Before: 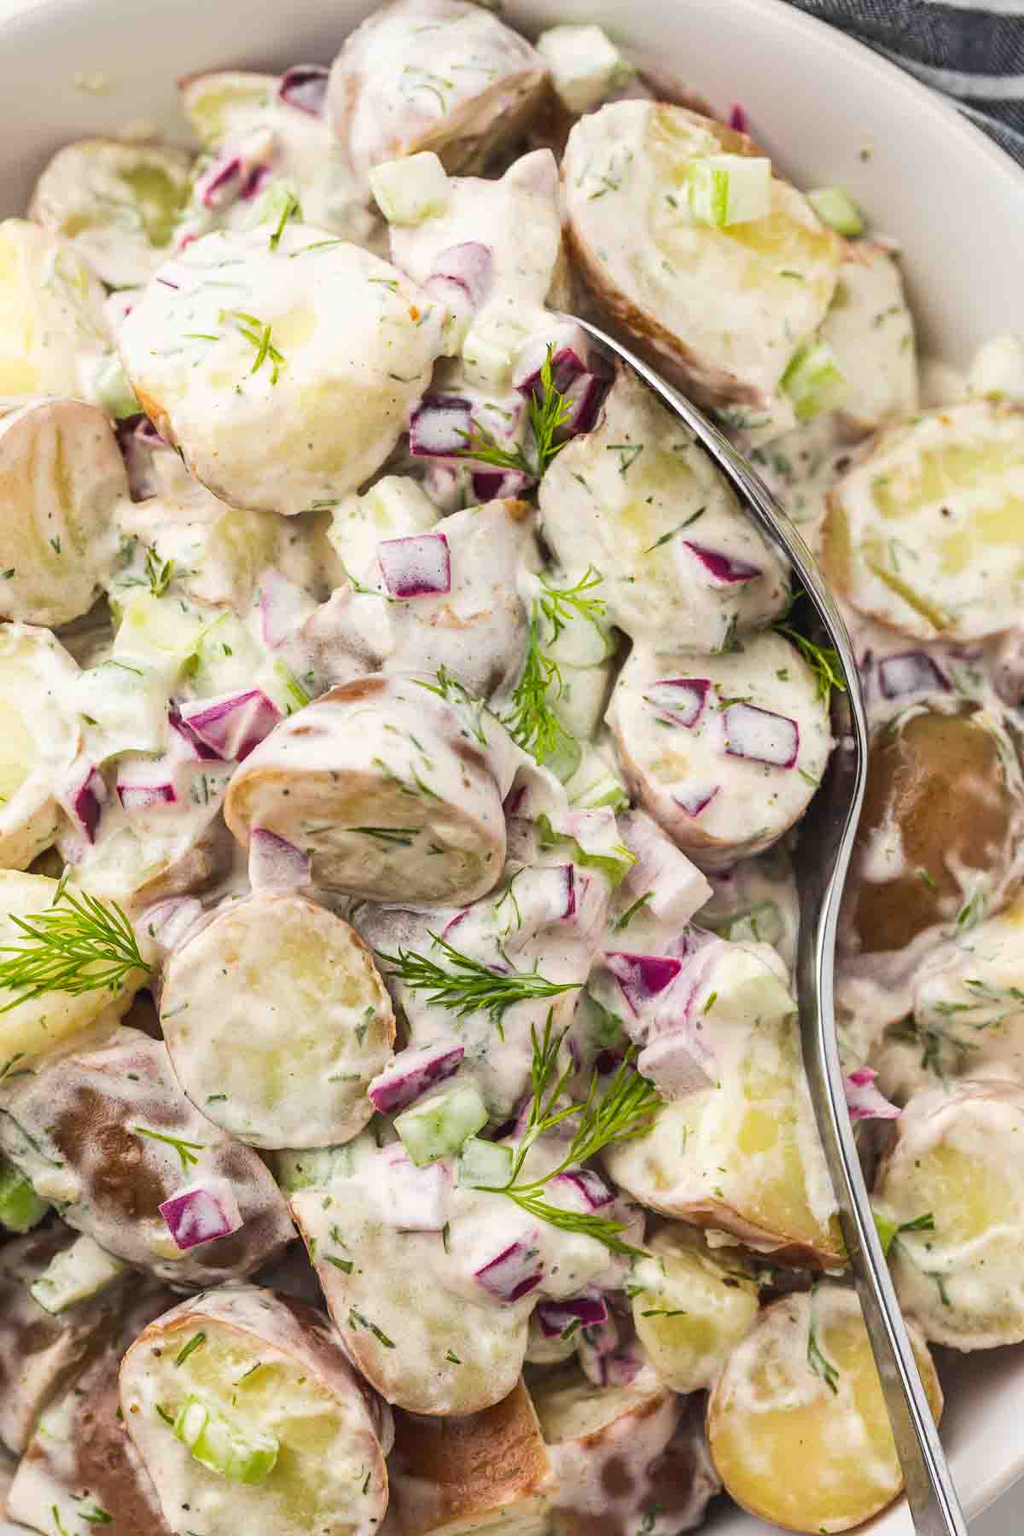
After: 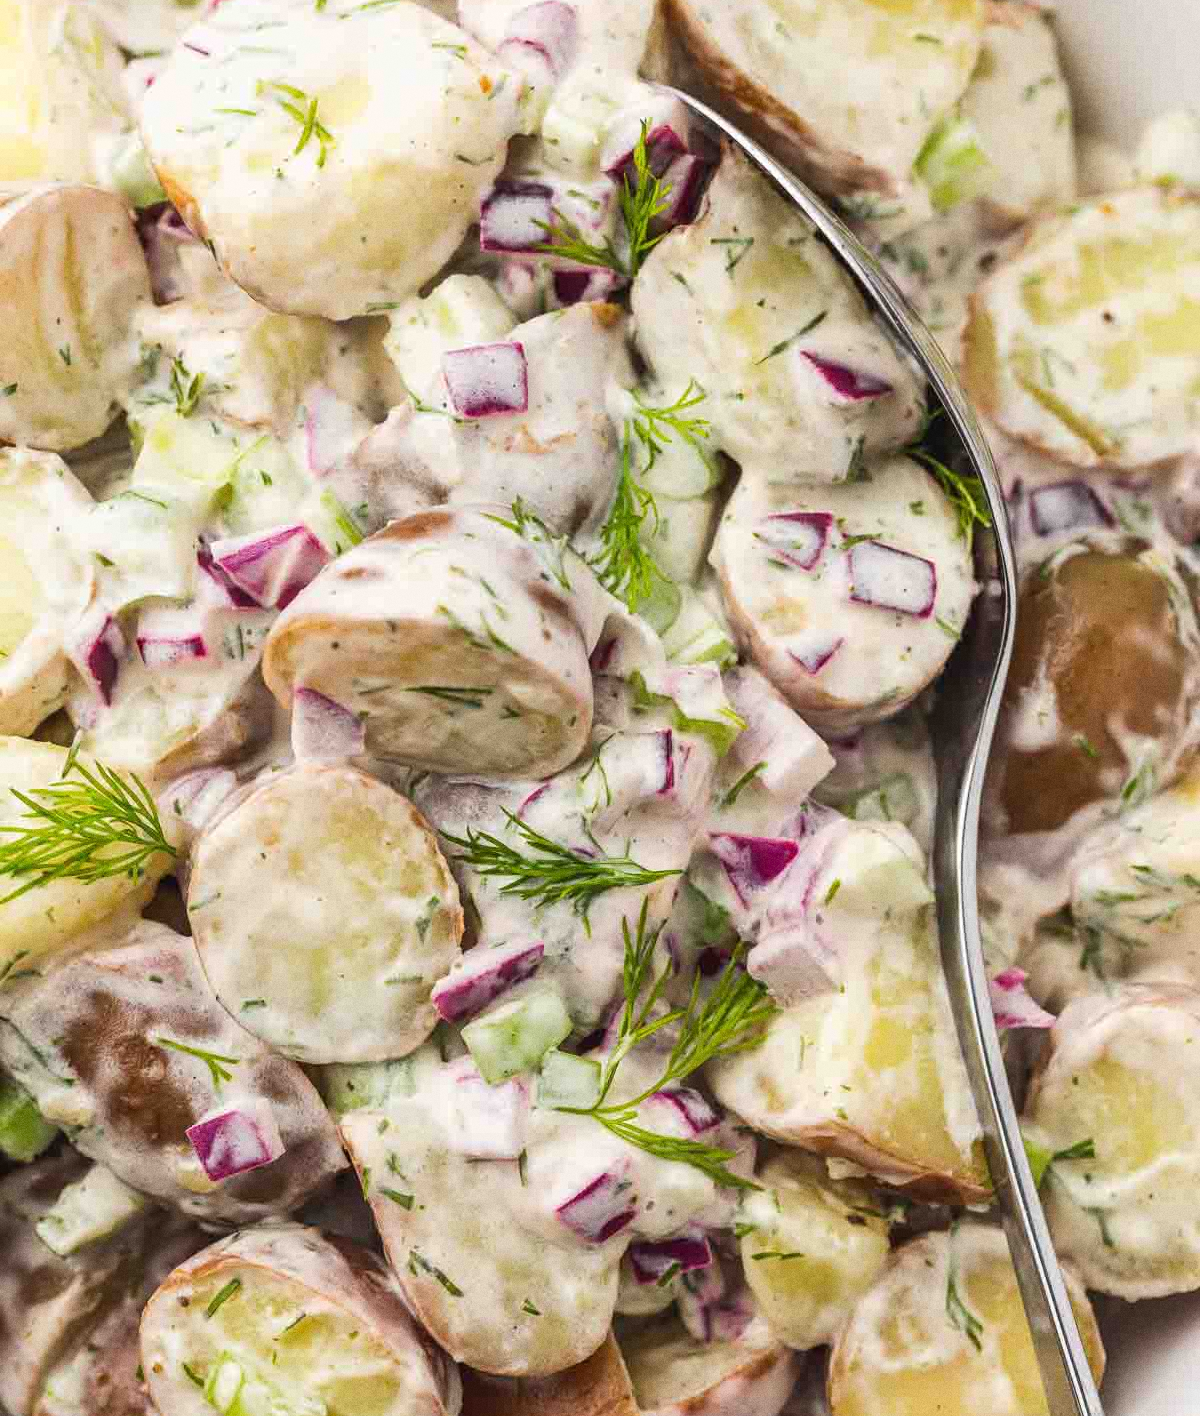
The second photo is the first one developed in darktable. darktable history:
crop and rotate: top 15.774%, bottom 5.506%
grain: coarseness 0.09 ISO
